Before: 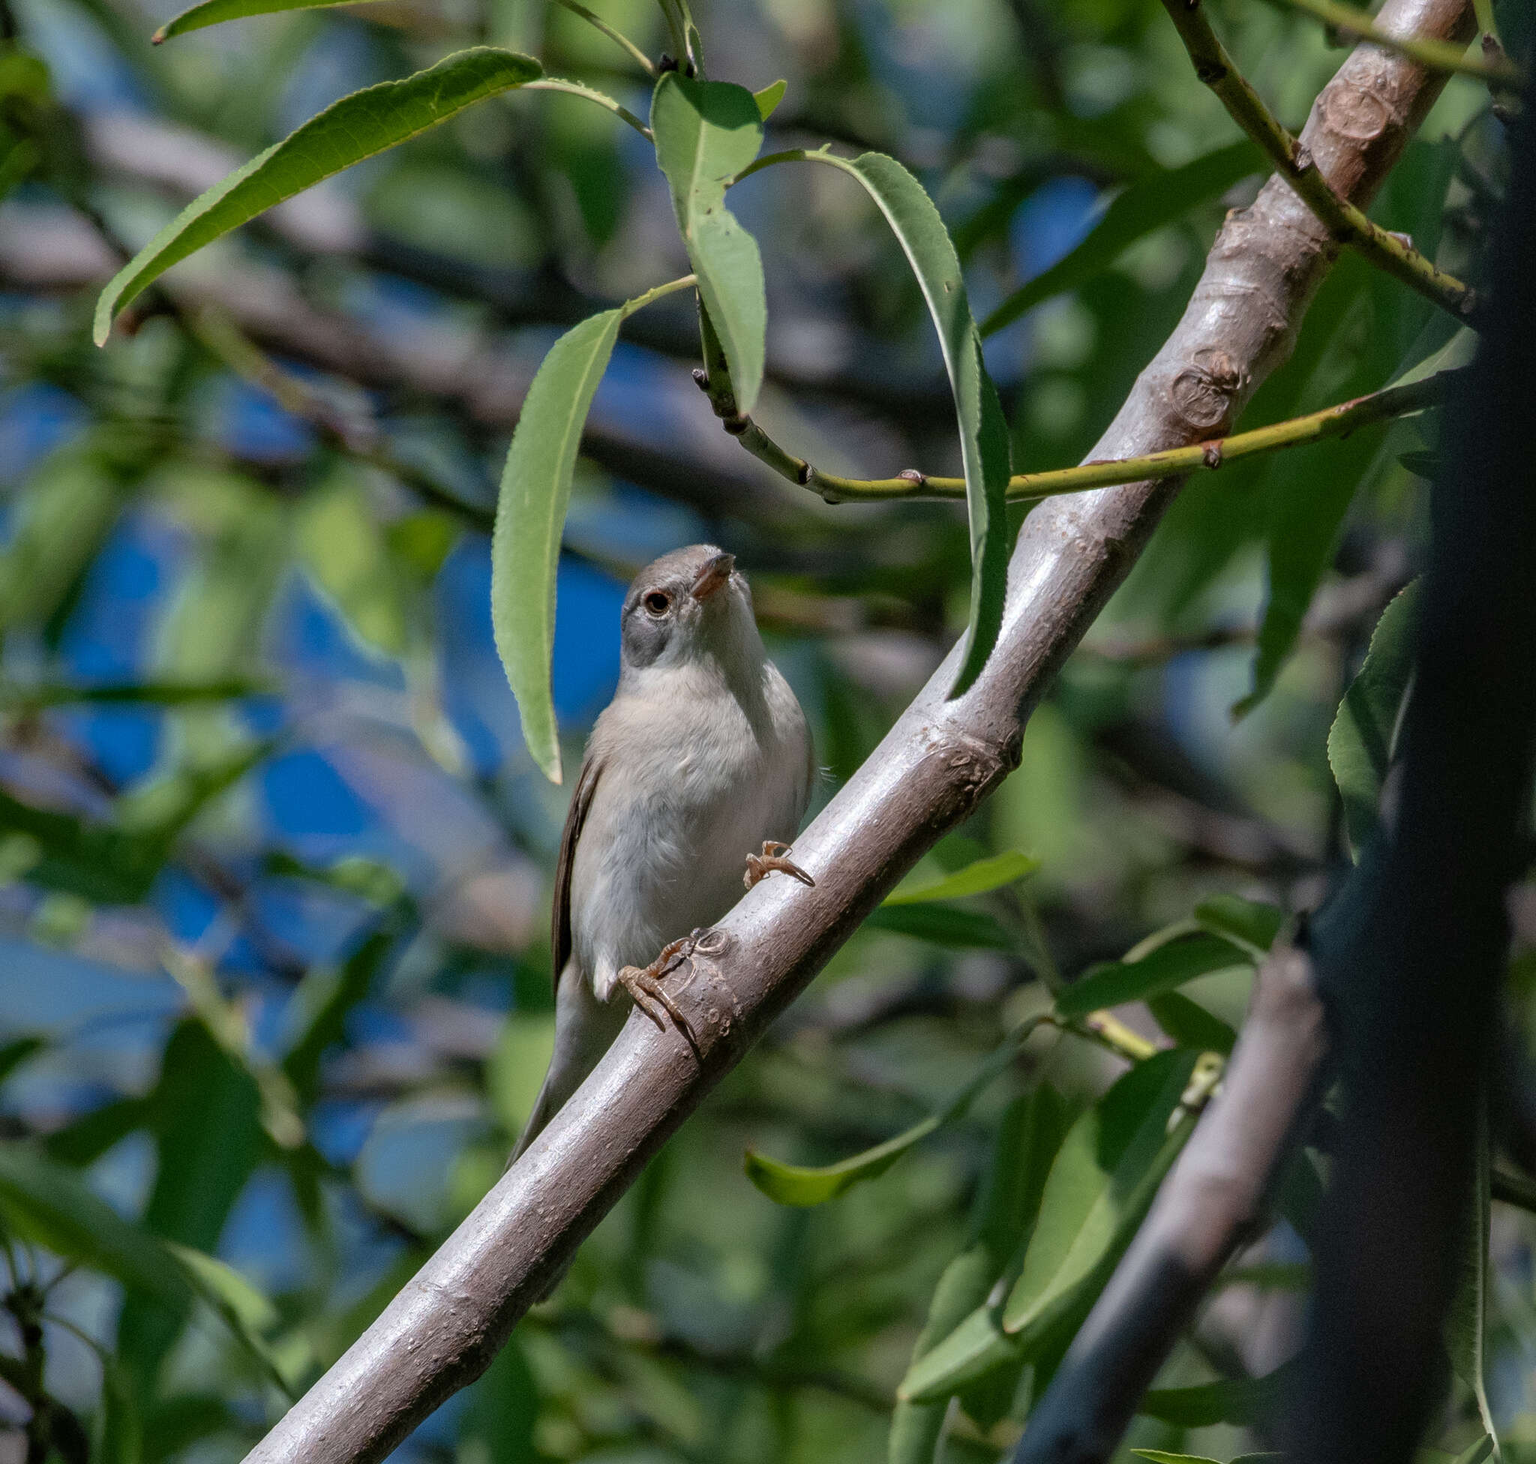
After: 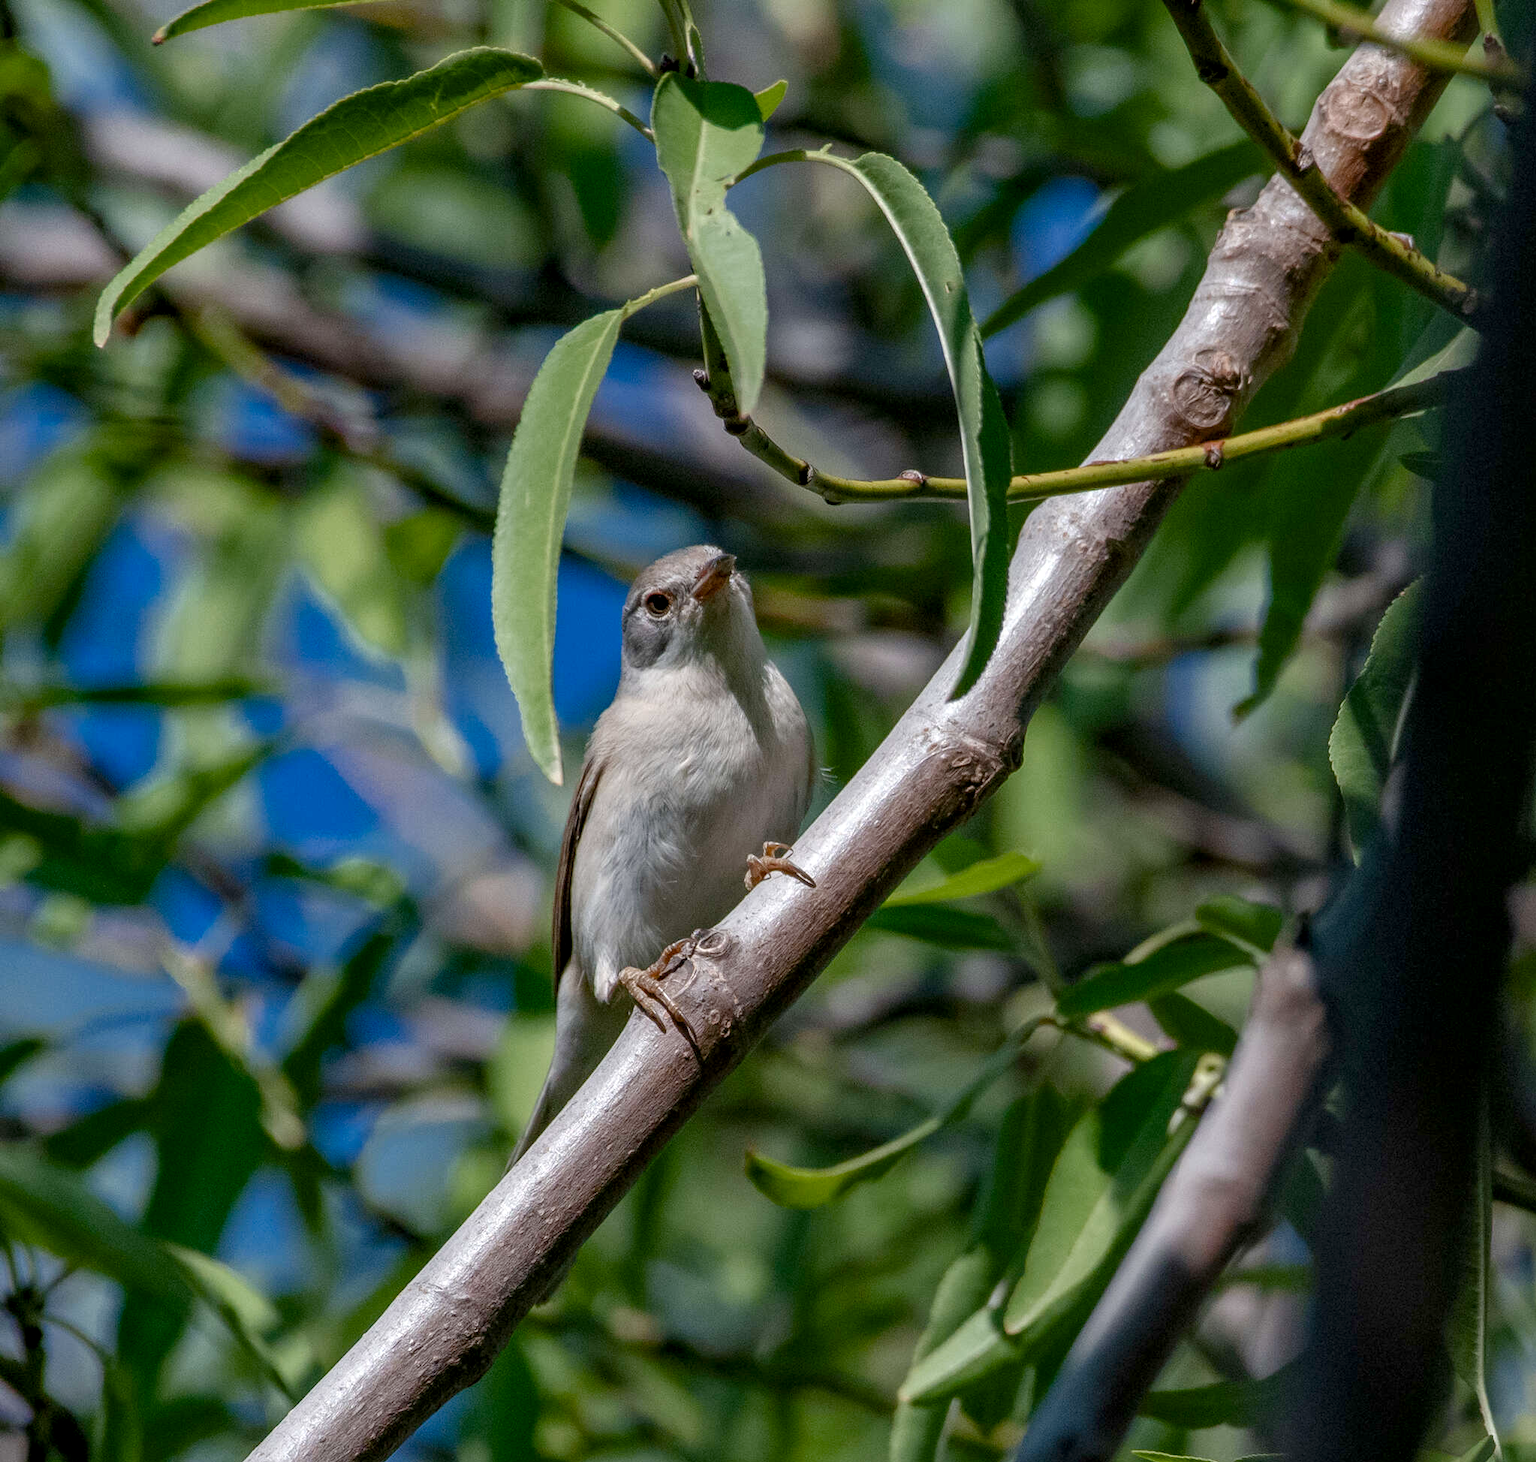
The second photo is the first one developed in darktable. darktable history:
color balance rgb: perceptual saturation grading › global saturation 20%, perceptual saturation grading › highlights -50%, perceptual saturation grading › shadows 30%
local contrast: on, module defaults
crop: top 0.05%, bottom 0.098%
